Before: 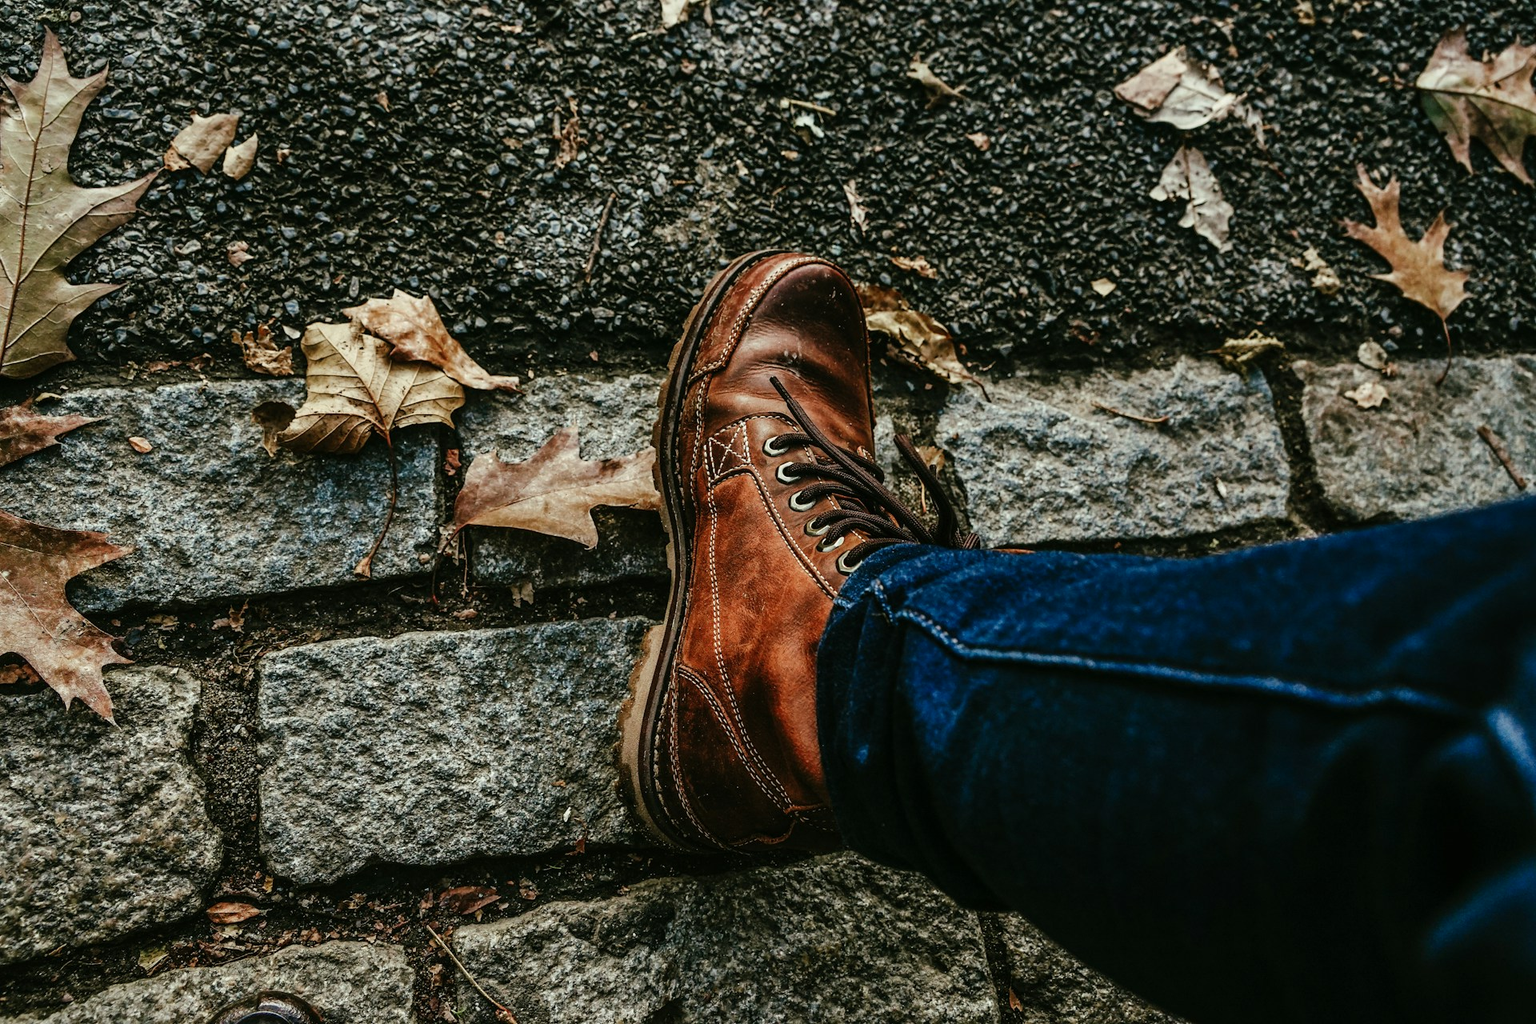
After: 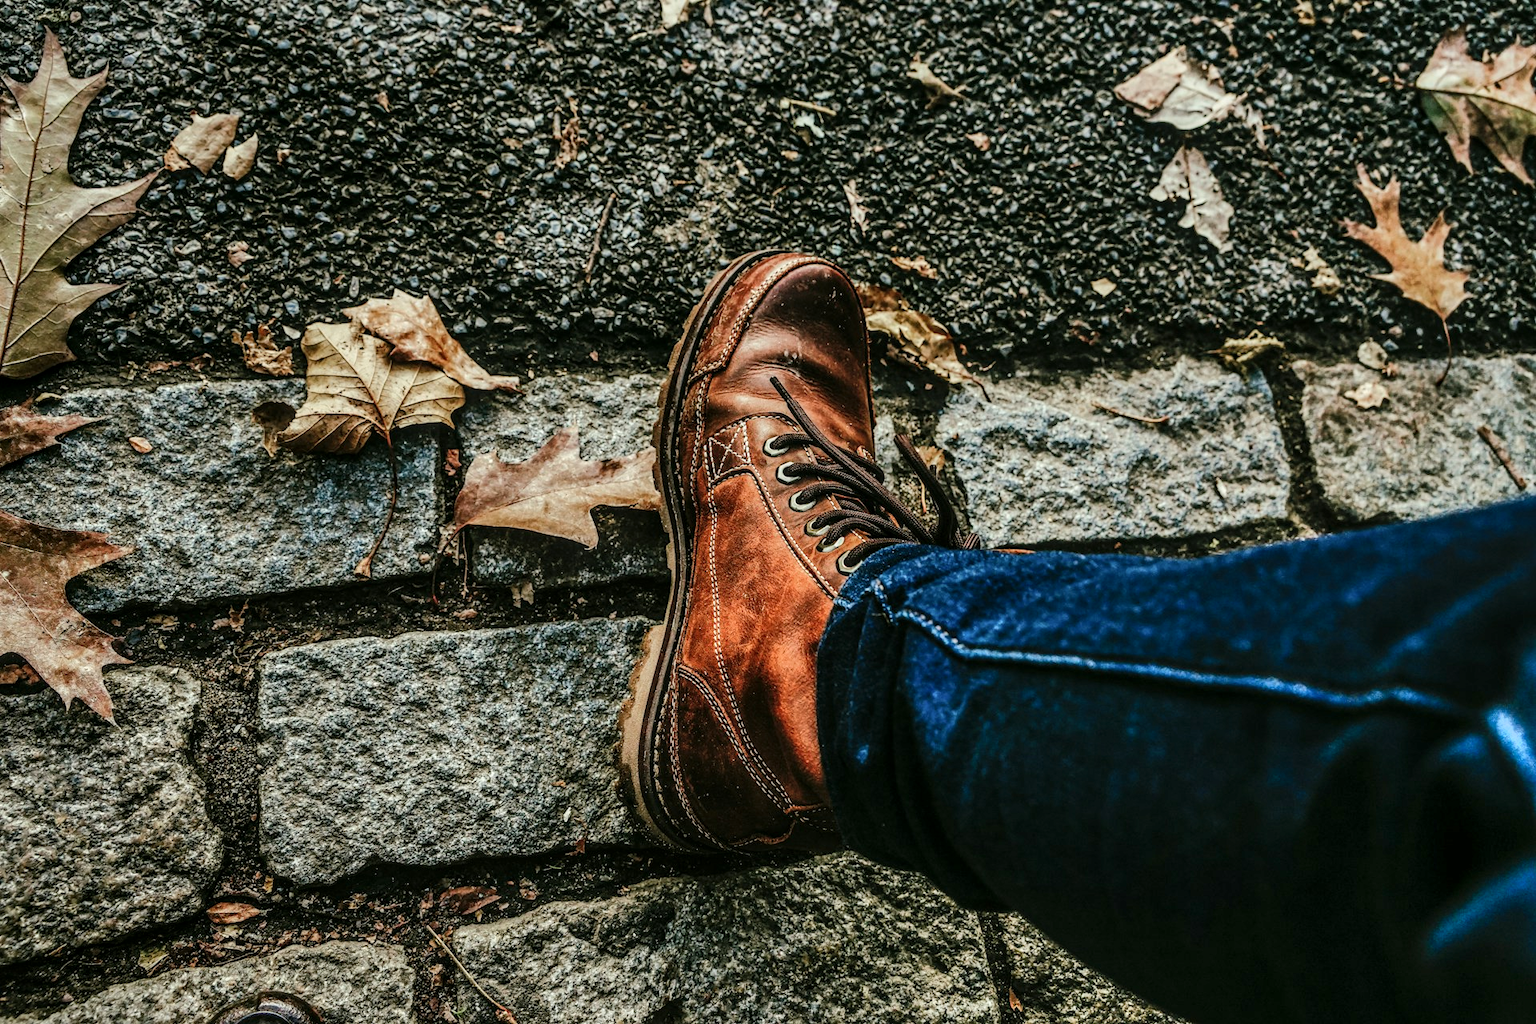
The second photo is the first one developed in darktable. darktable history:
shadows and highlights: radius 264.75, soften with gaussian
local contrast: on, module defaults
